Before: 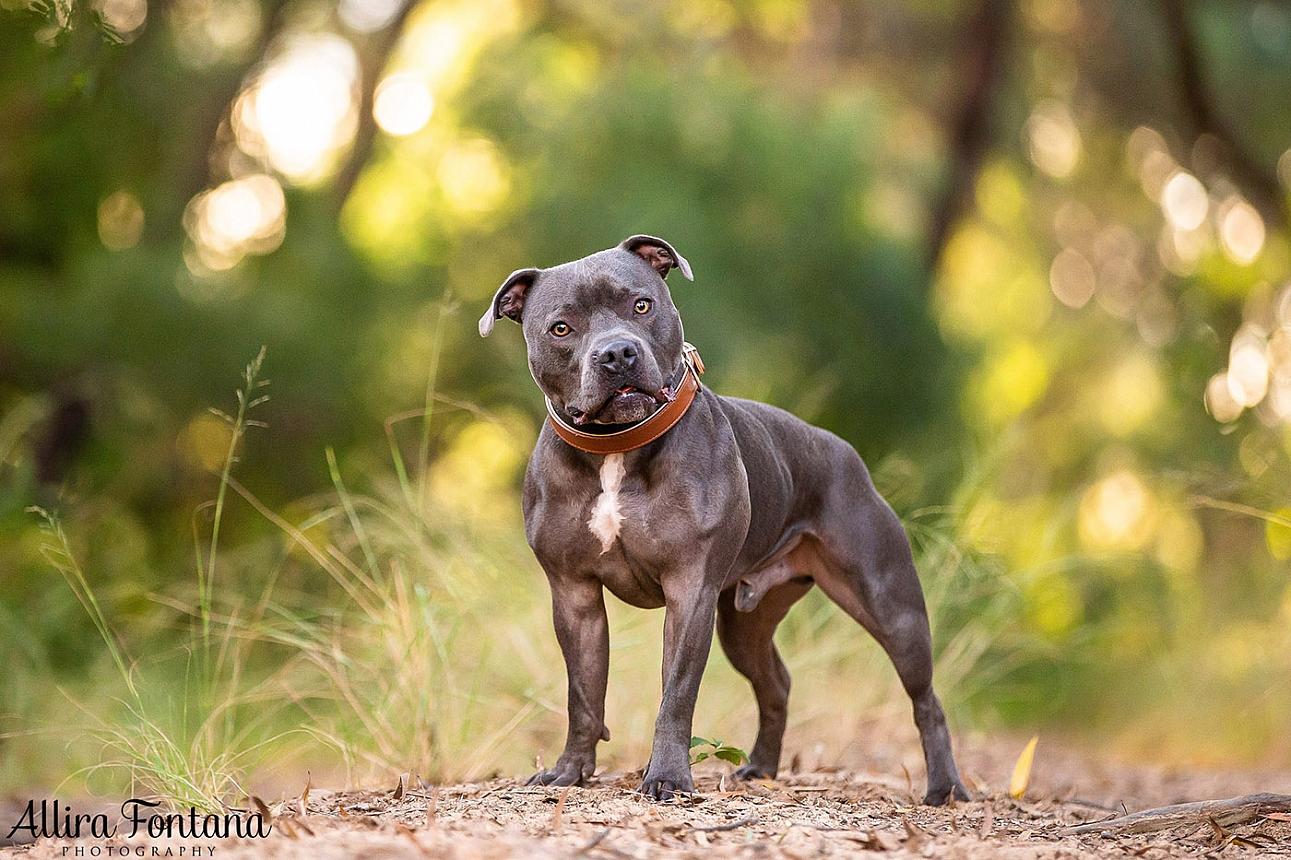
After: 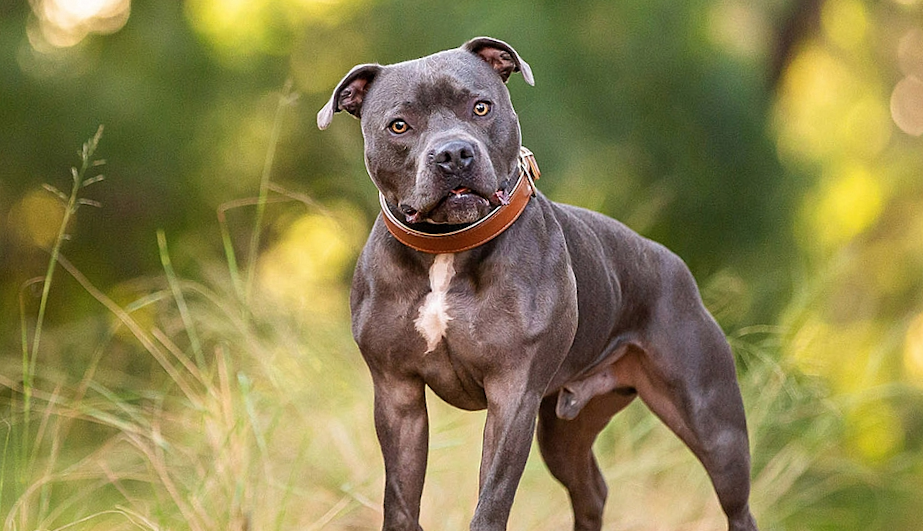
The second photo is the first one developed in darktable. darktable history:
crop and rotate: angle -3.41°, left 9.852%, top 20.708%, right 12.353%, bottom 12.087%
